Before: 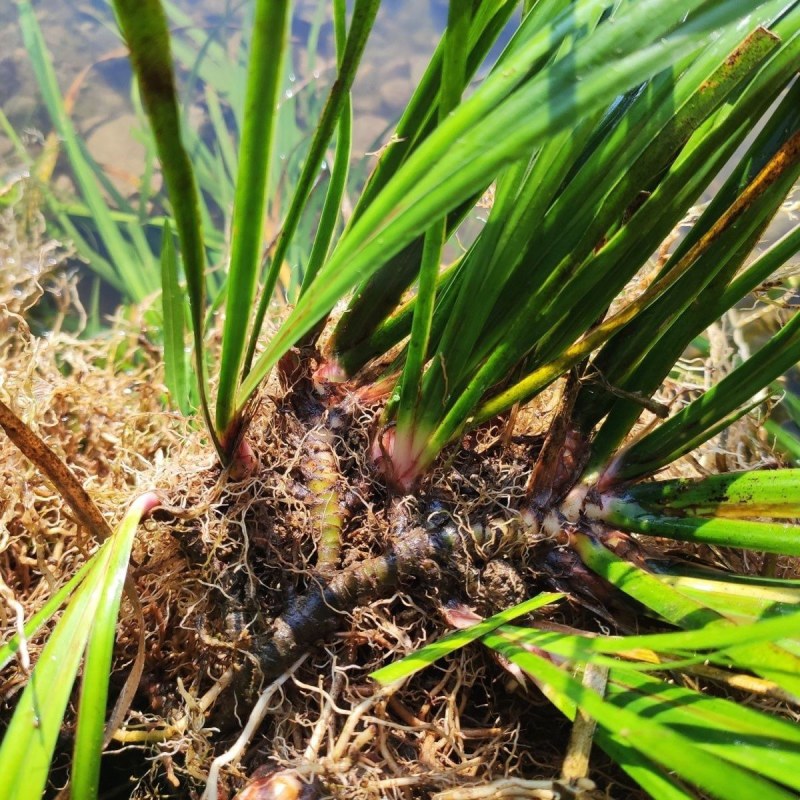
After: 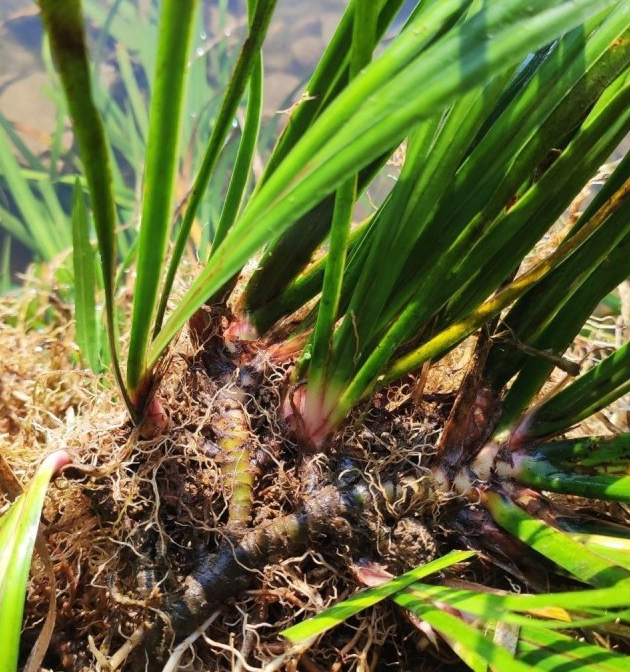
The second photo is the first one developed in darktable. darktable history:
crop: left 11.18%, top 5.302%, right 9.603%, bottom 10.611%
